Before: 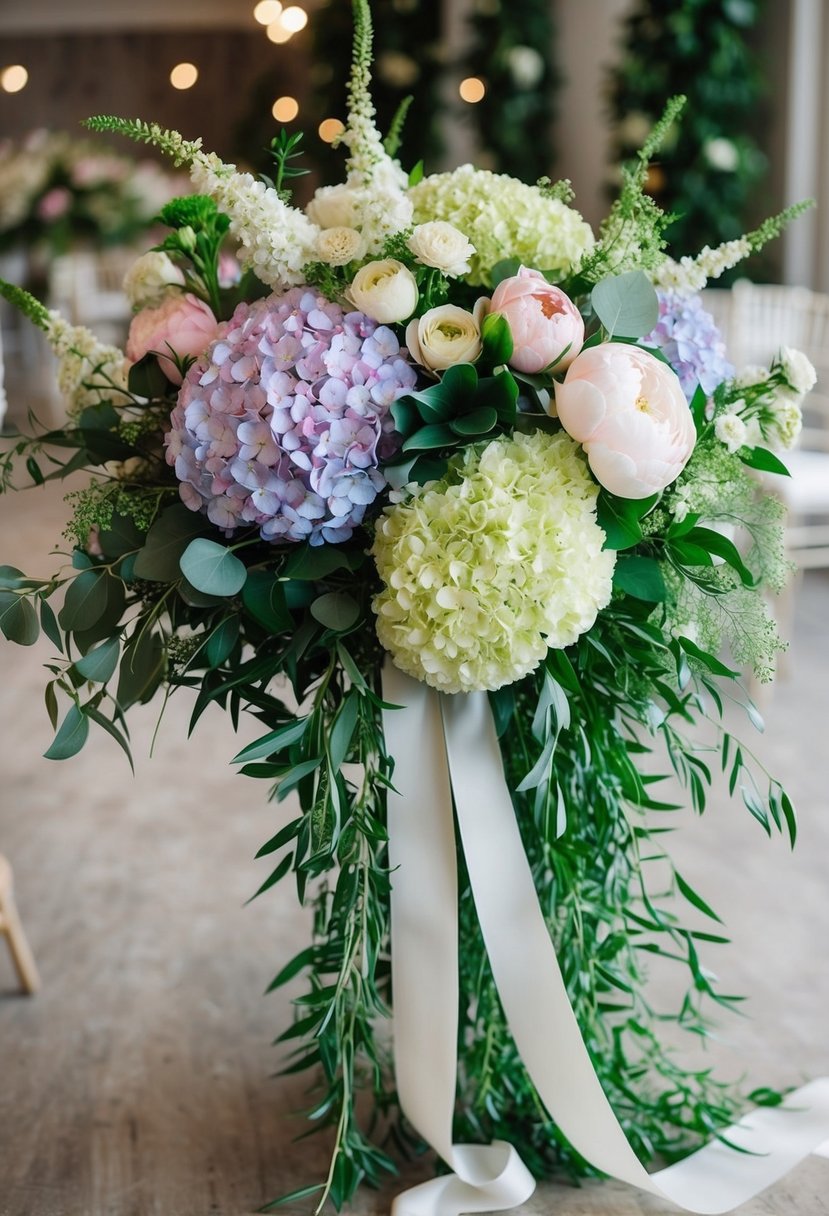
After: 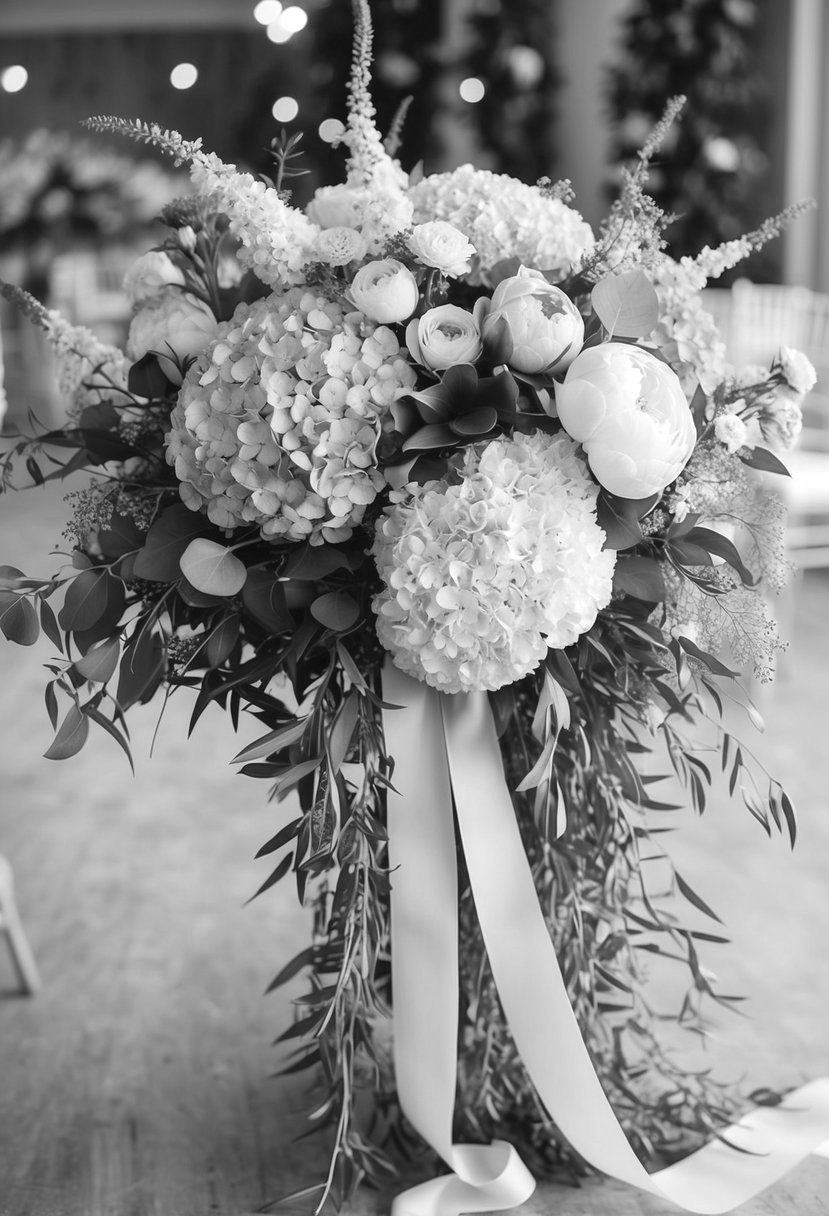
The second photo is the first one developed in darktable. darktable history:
contrast brightness saturation: contrast -0.05, saturation -0.41
exposure: black level correction 0, exposure 0.5 EV, compensate exposure bias true, compensate highlight preservation false
monochrome: a -92.57, b 58.91
